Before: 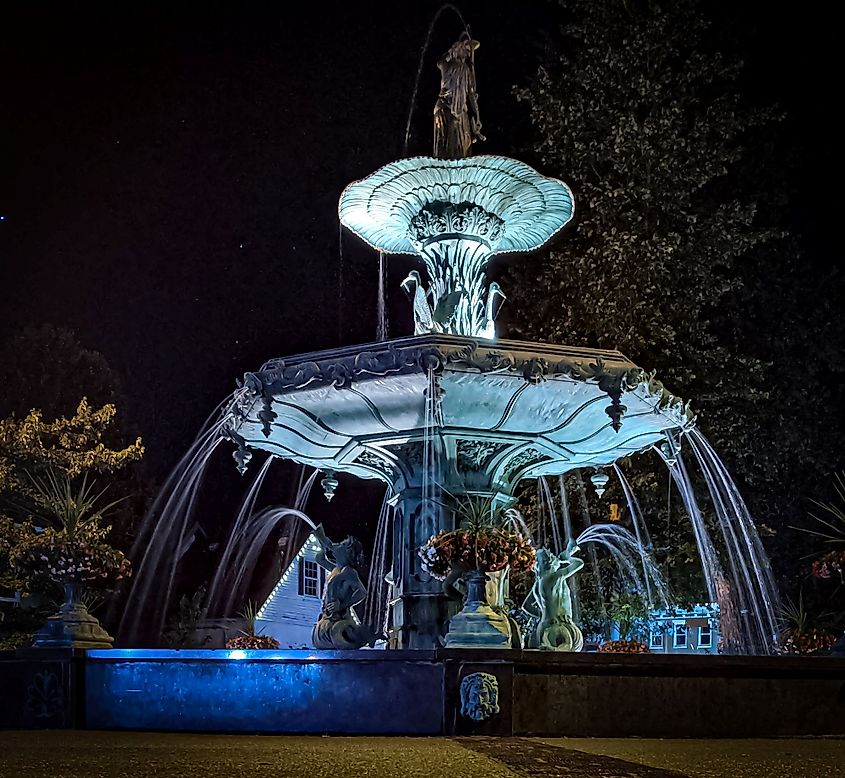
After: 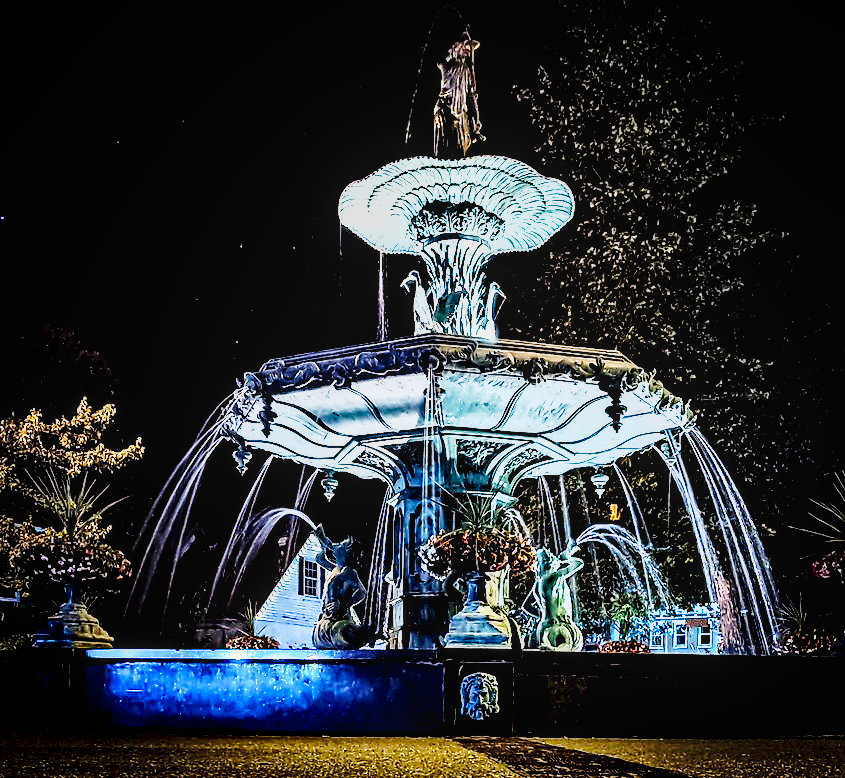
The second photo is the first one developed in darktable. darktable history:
exposure: black level correction 0.009, compensate highlight preservation false
contrast equalizer: y [[0.6 ×6], [0.55 ×6], [0 ×6], [0 ×6], [0 ×6]]
base curve: curves: ch0 [(0, 0) (0.028, 0.03) (0.121, 0.232) (0.46, 0.748) (0.859, 0.968) (1, 1)], preserve colors none
local contrast: on, module defaults
shadows and highlights: shadows 36.19, highlights -27.18, soften with gaussian
tone equalizer: -8 EV -0.746 EV, -7 EV -0.723 EV, -6 EV -0.621 EV, -5 EV -0.361 EV, -3 EV 0.378 EV, -2 EV 0.6 EV, -1 EV 0.68 EV, +0 EV 0.778 EV
